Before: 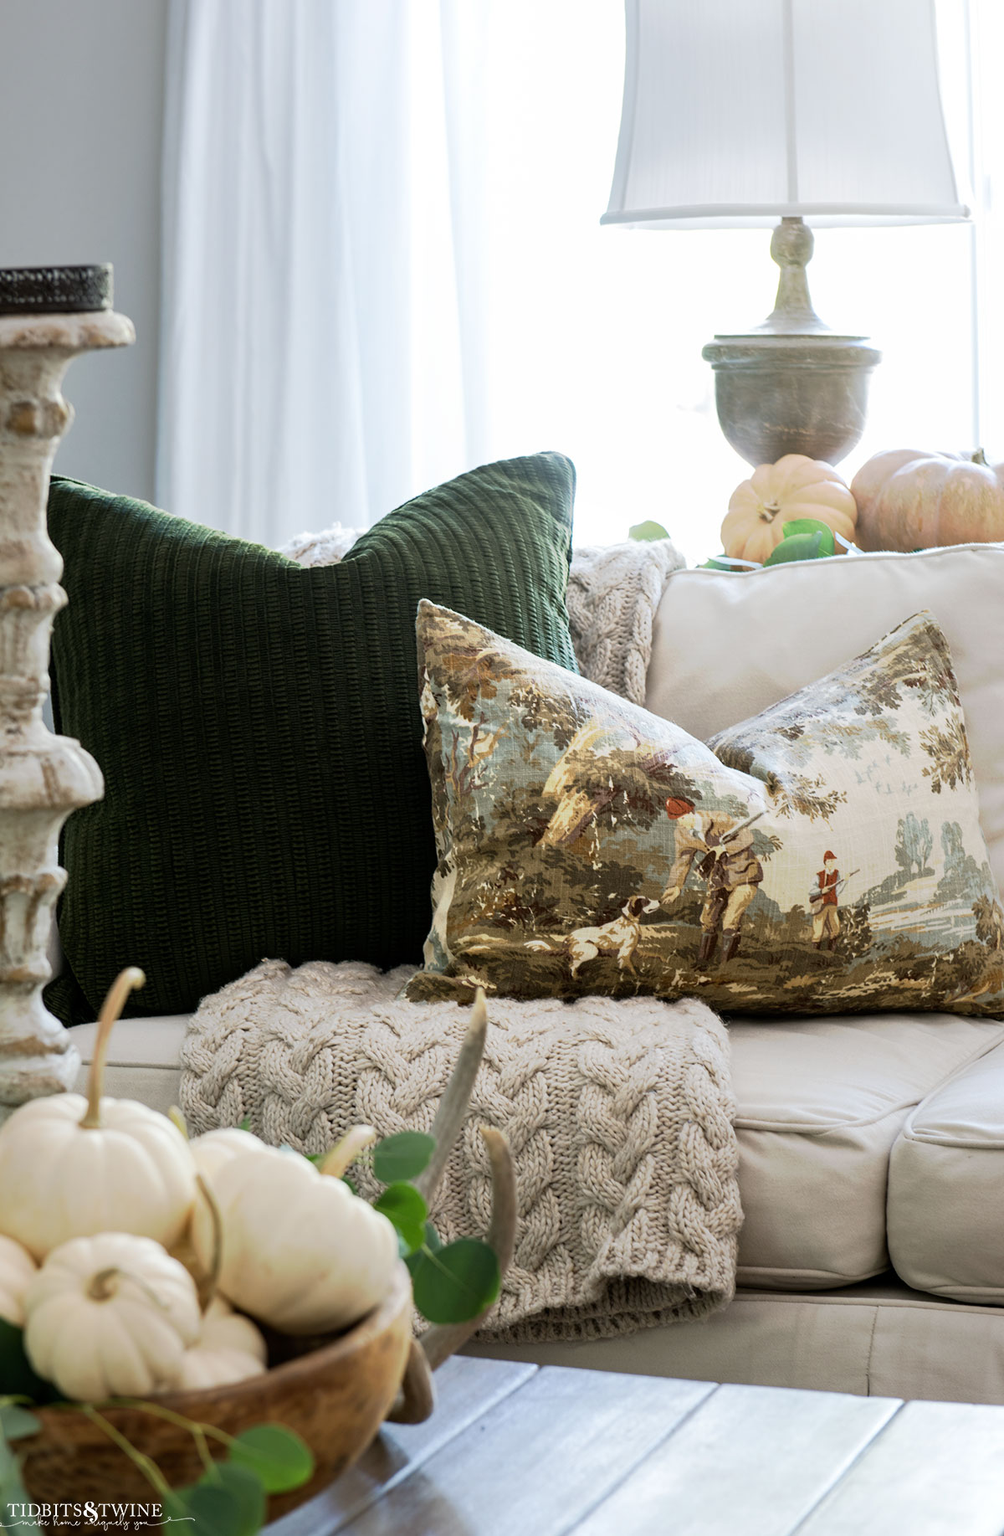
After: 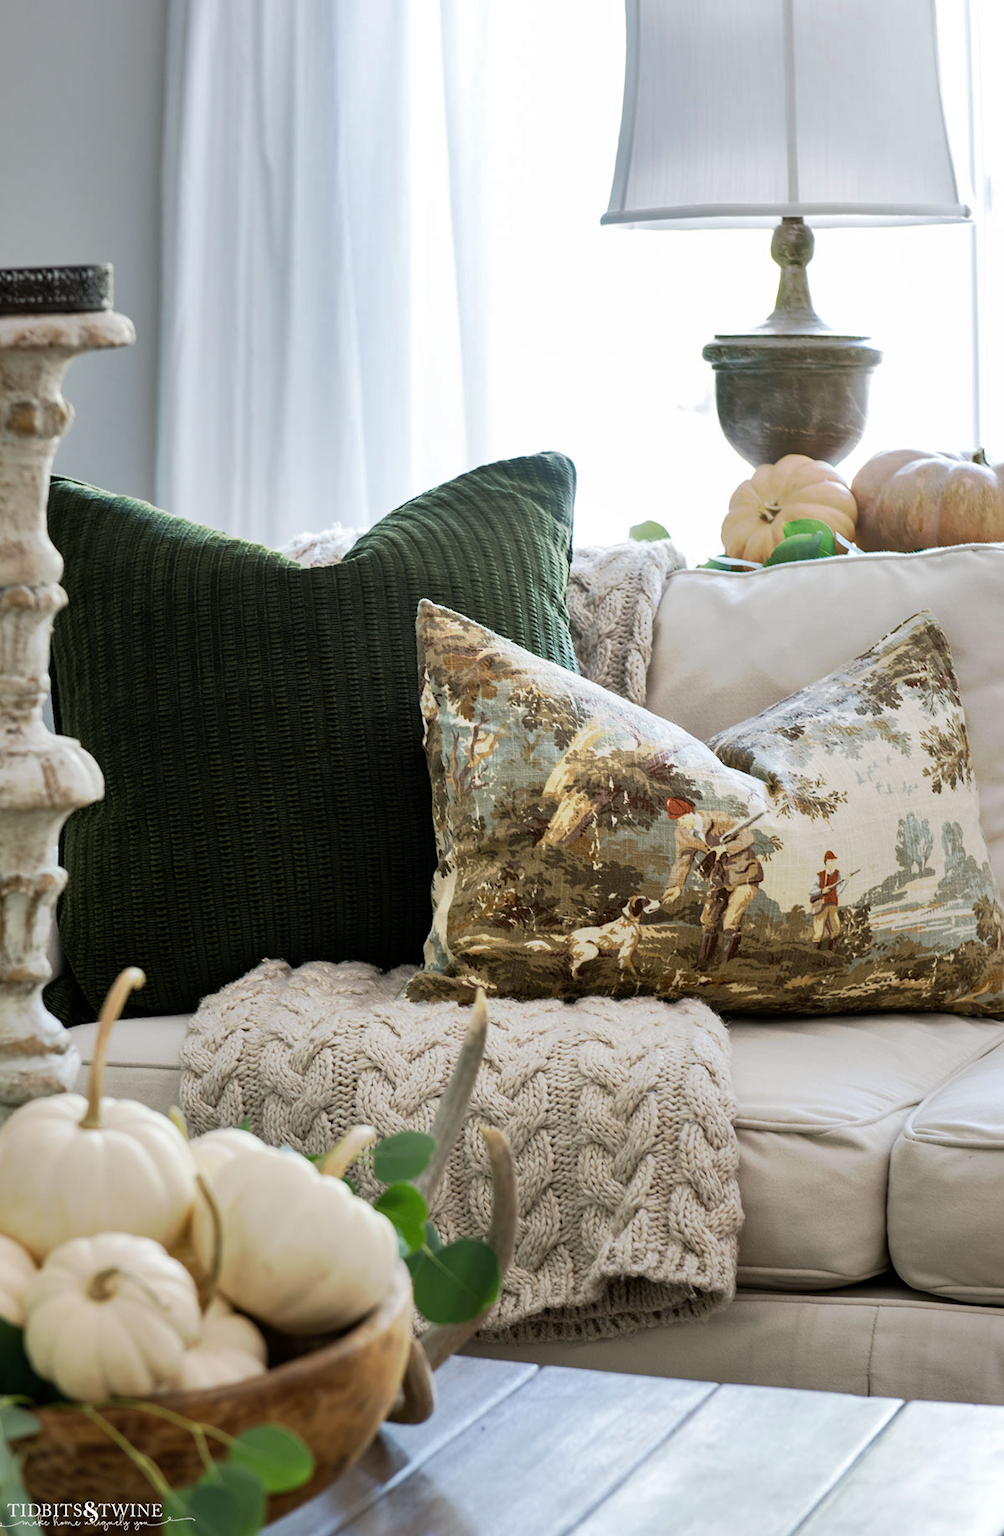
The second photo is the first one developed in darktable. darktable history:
shadows and highlights: white point adjustment 0.05, highlights color adjustment 55.9%, soften with gaussian
levels: levels [0, 0.498, 1]
